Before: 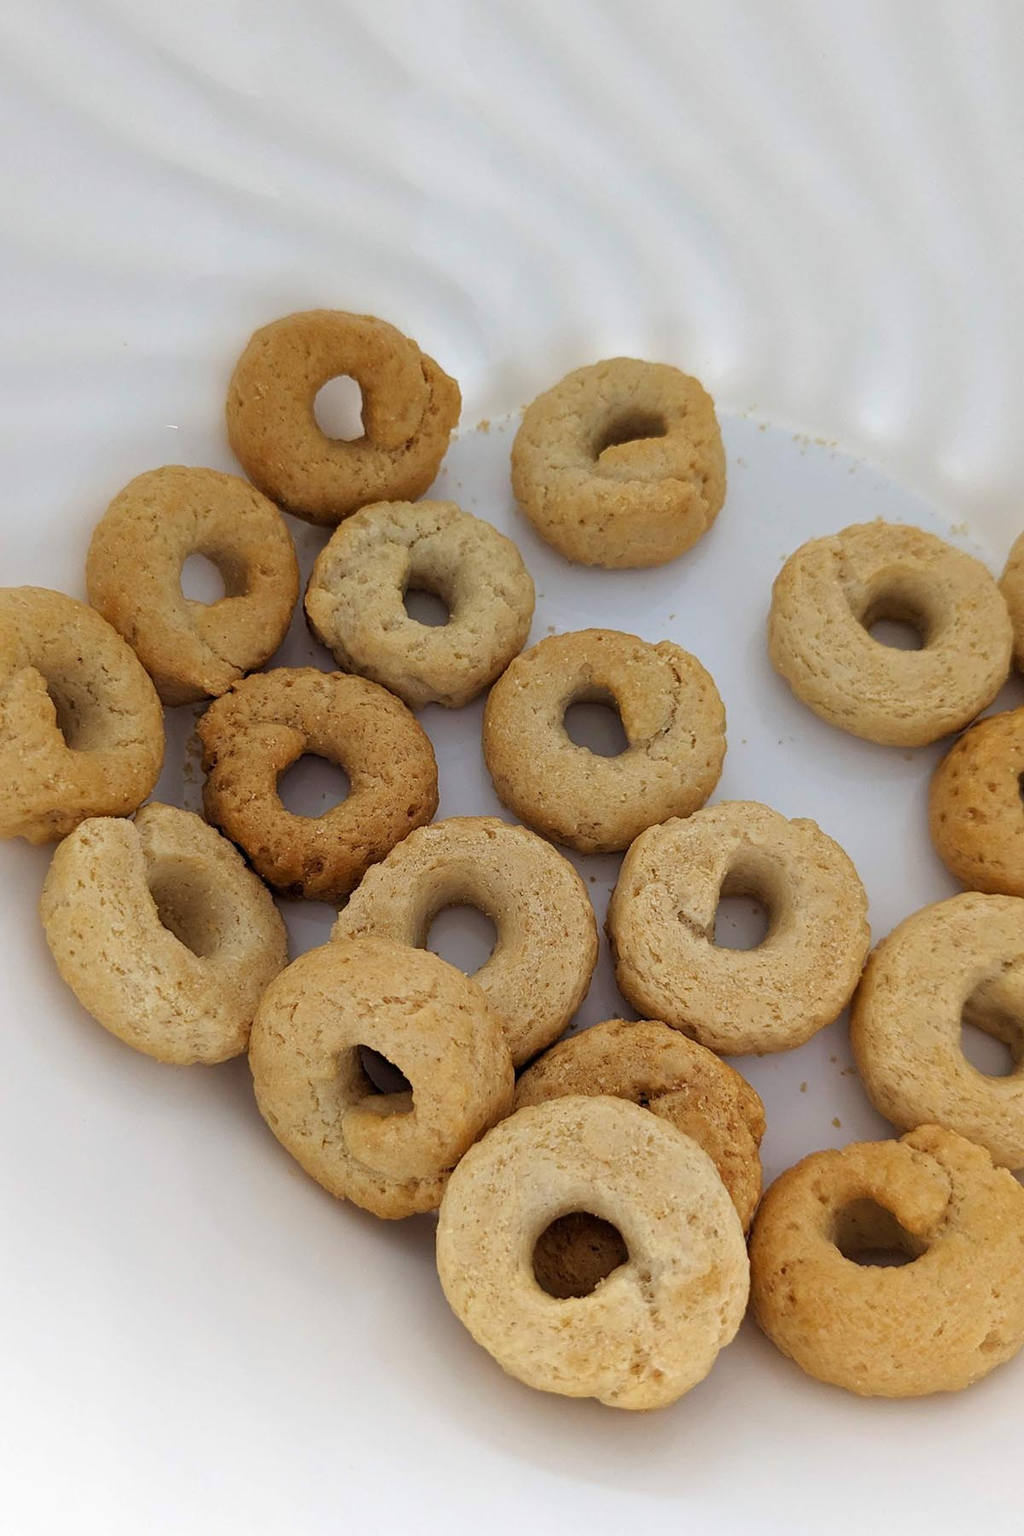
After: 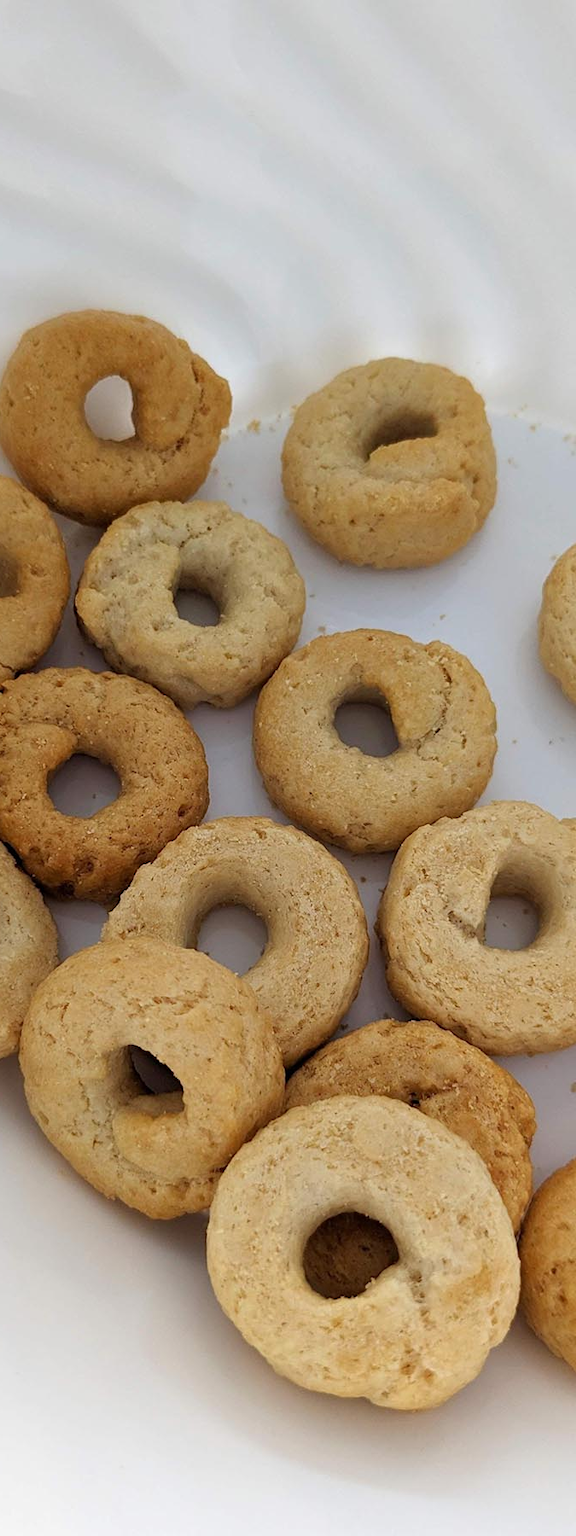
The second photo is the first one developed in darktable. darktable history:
crop and rotate: left 22.448%, right 21.189%
